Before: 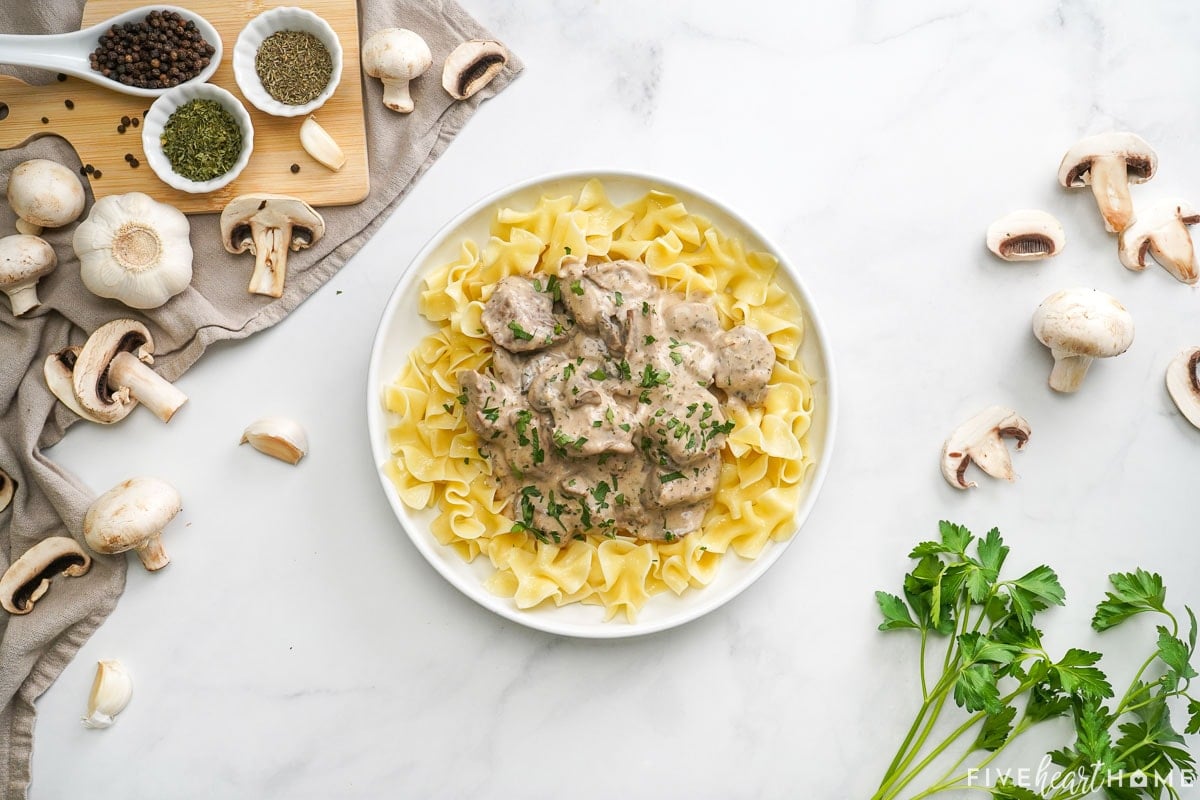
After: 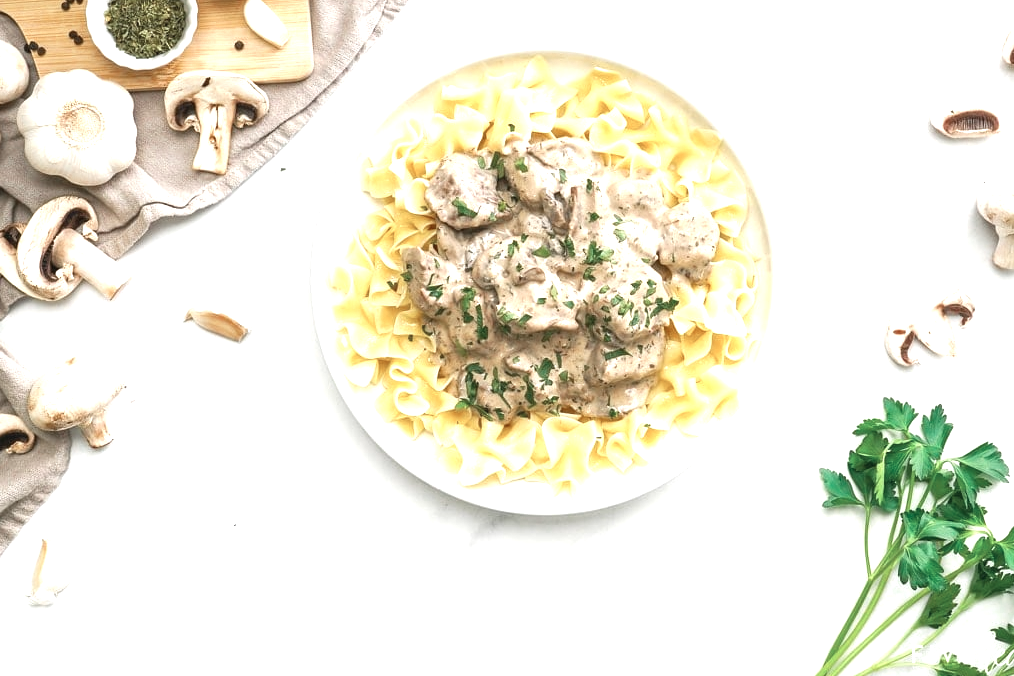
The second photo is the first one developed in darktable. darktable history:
contrast brightness saturation: contrast -0.067, brightness -0.044, saturation -0.112
exposure: black level correction 0, exposure 1.101 EV, compensate highlight preservation false
color zones: curves: ch0 [(0, 0.5) (0.125, 0.4) (0.25, 0.5) (0.375, 0.4) (0.5, 0.4) (0.625, 0.35) (0.75, 0.35) (0.875, 0.5)]; ch1 [(0, 0.35) (0.125, 0.45) (0.25, 0.35) (0.375, 0.35) (0.5, 0.35) (0.625, 0.35) (0.75, 0.45) (0.875, 0.35)]; ch2 [(0, 0.6) (0.125, 0.5) (0.25, 0.5) (0.375, 0.6) (0.5, 0.6) (0.625, 0.5) (0.75, 0.5) (0.875, 0.5)]
crop and rotate: left 4.748%, top 15.443%, right 10.691%
